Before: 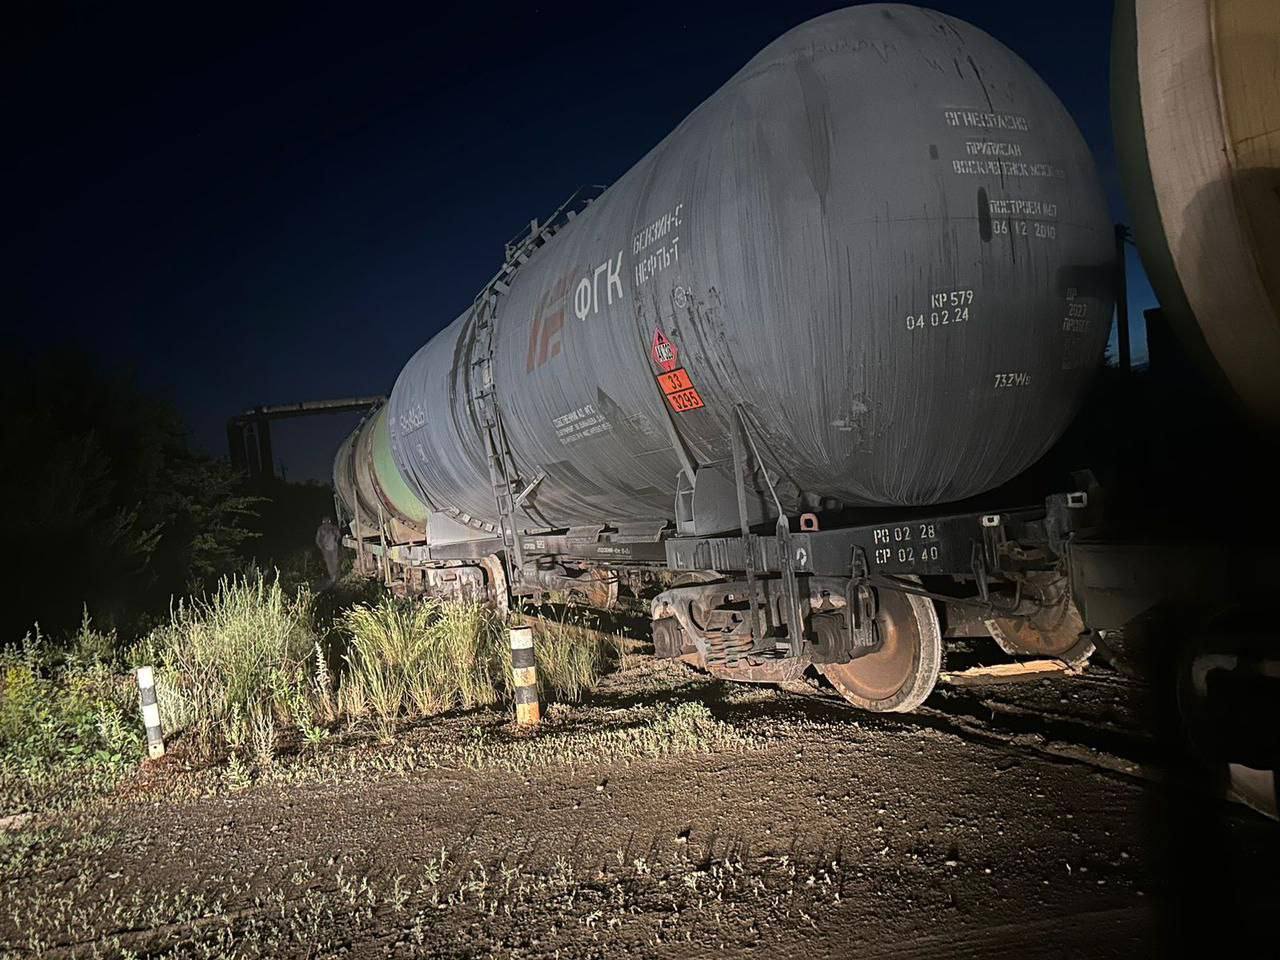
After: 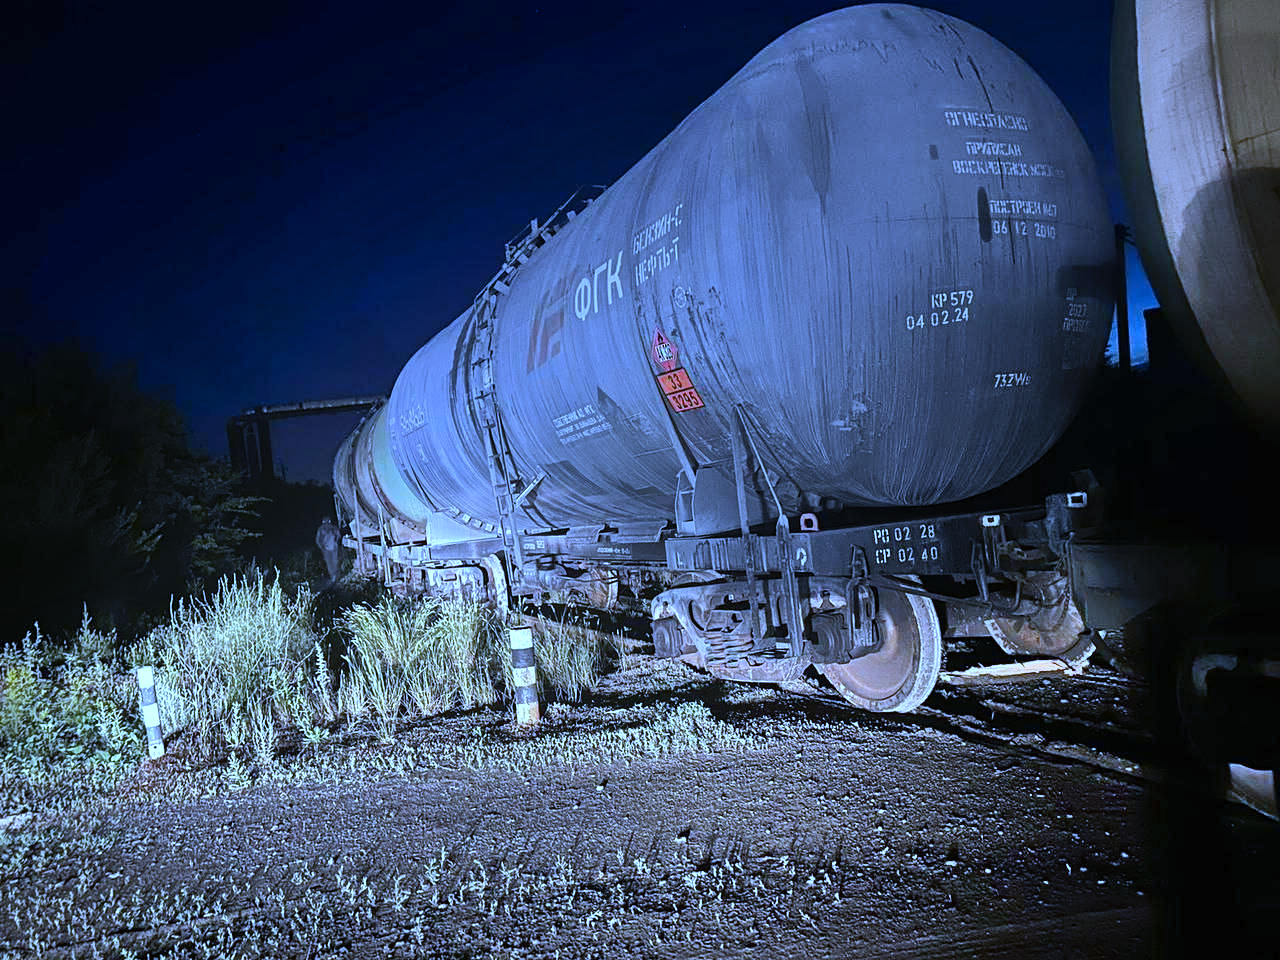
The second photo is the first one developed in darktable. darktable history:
color correction: highlights a* -0.137, highlights b* -5.91, shadows a* -0.137, shadows b* -0.137
white balance: red 0.766, blue 1.537
tone equalizer: -8 EV -0.417 EV, -7 EV -0.389 EV, -6 EV -0.333 EV, -5 EV -0.222 EV, -3 EV 0.222 EV, -2 EV 0.333 EV, -1 EV 0.389 EV, +0 EV 0.417 EV, edges refinement/feathering 500, mask exposure compensation -1.57 EV, preserve details no
shadows and highlights: soften with gaussian
